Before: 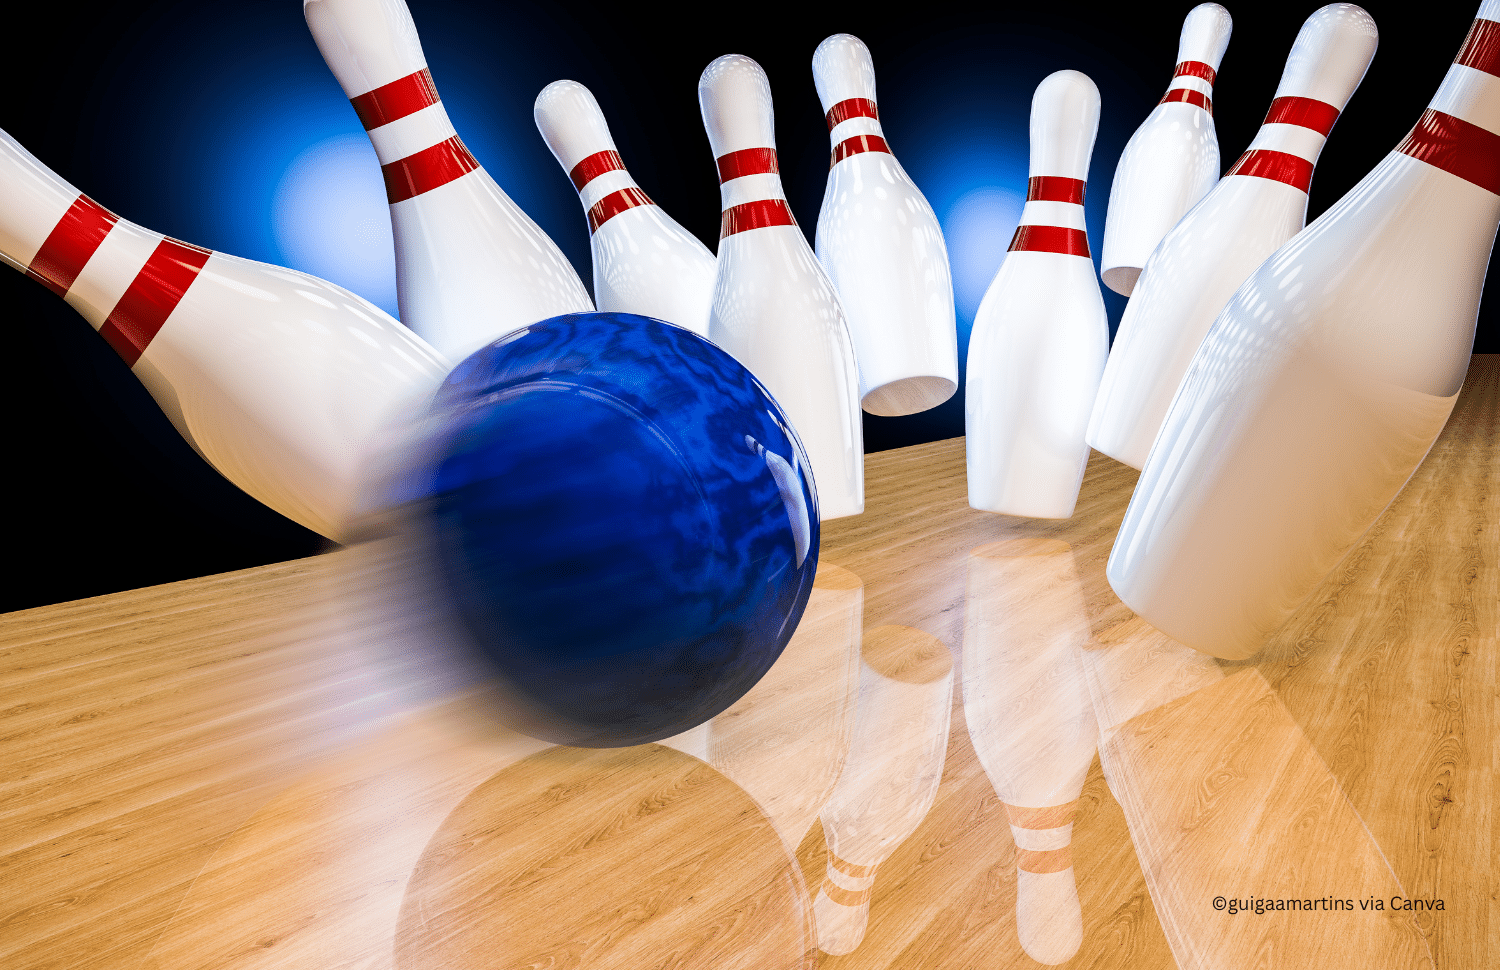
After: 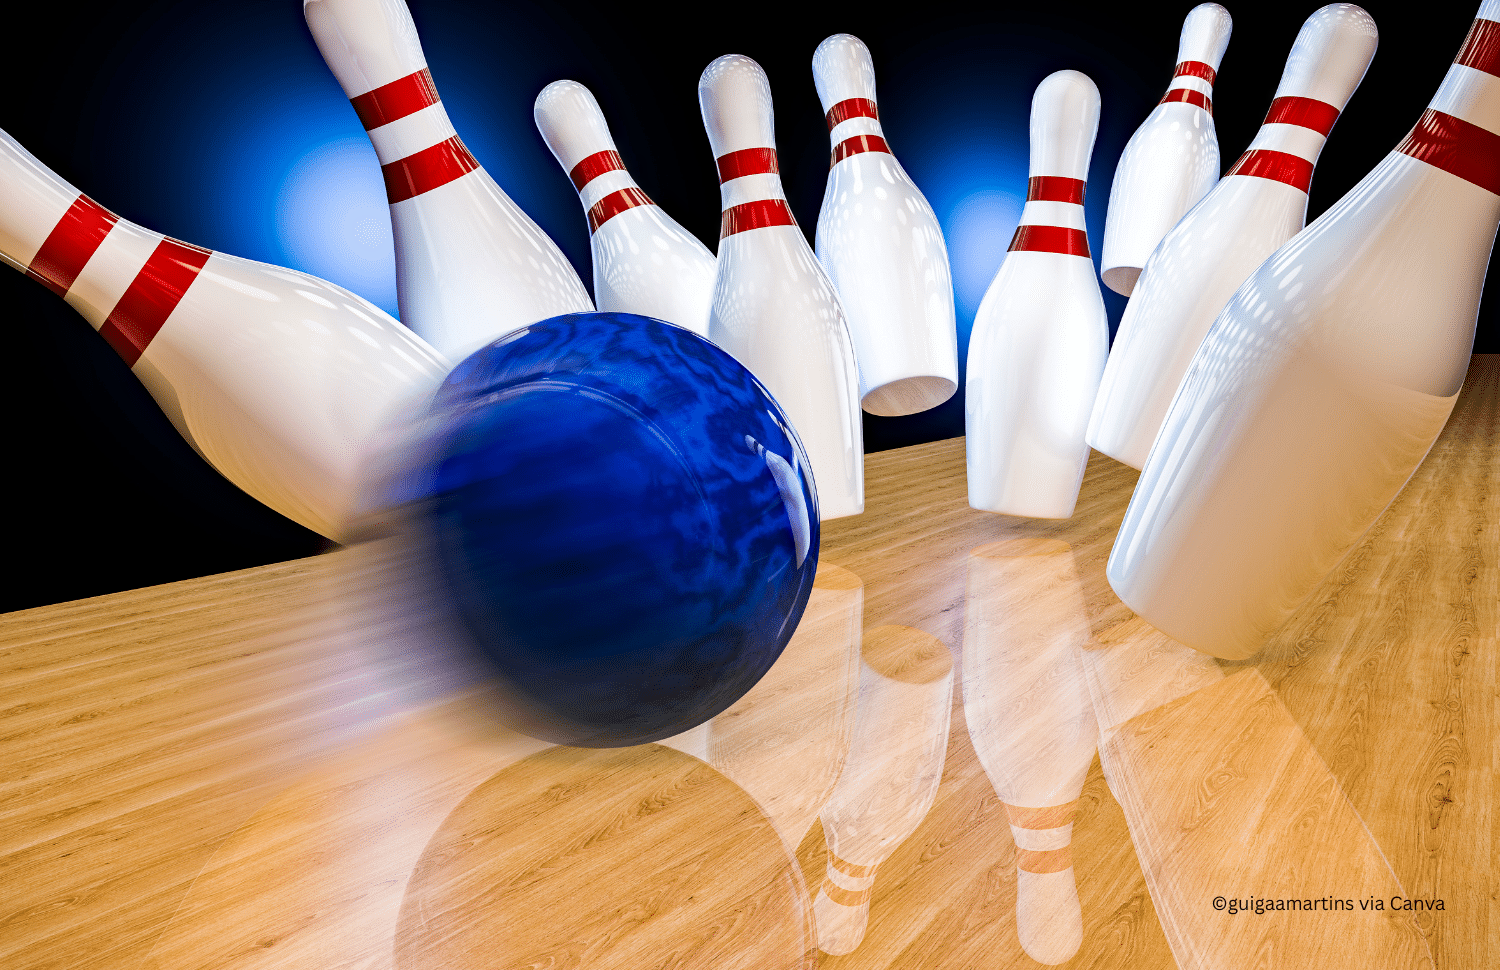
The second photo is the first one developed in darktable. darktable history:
haze removal: strength 0.295, distance 0.255, compatibility mode true, adaptive false
